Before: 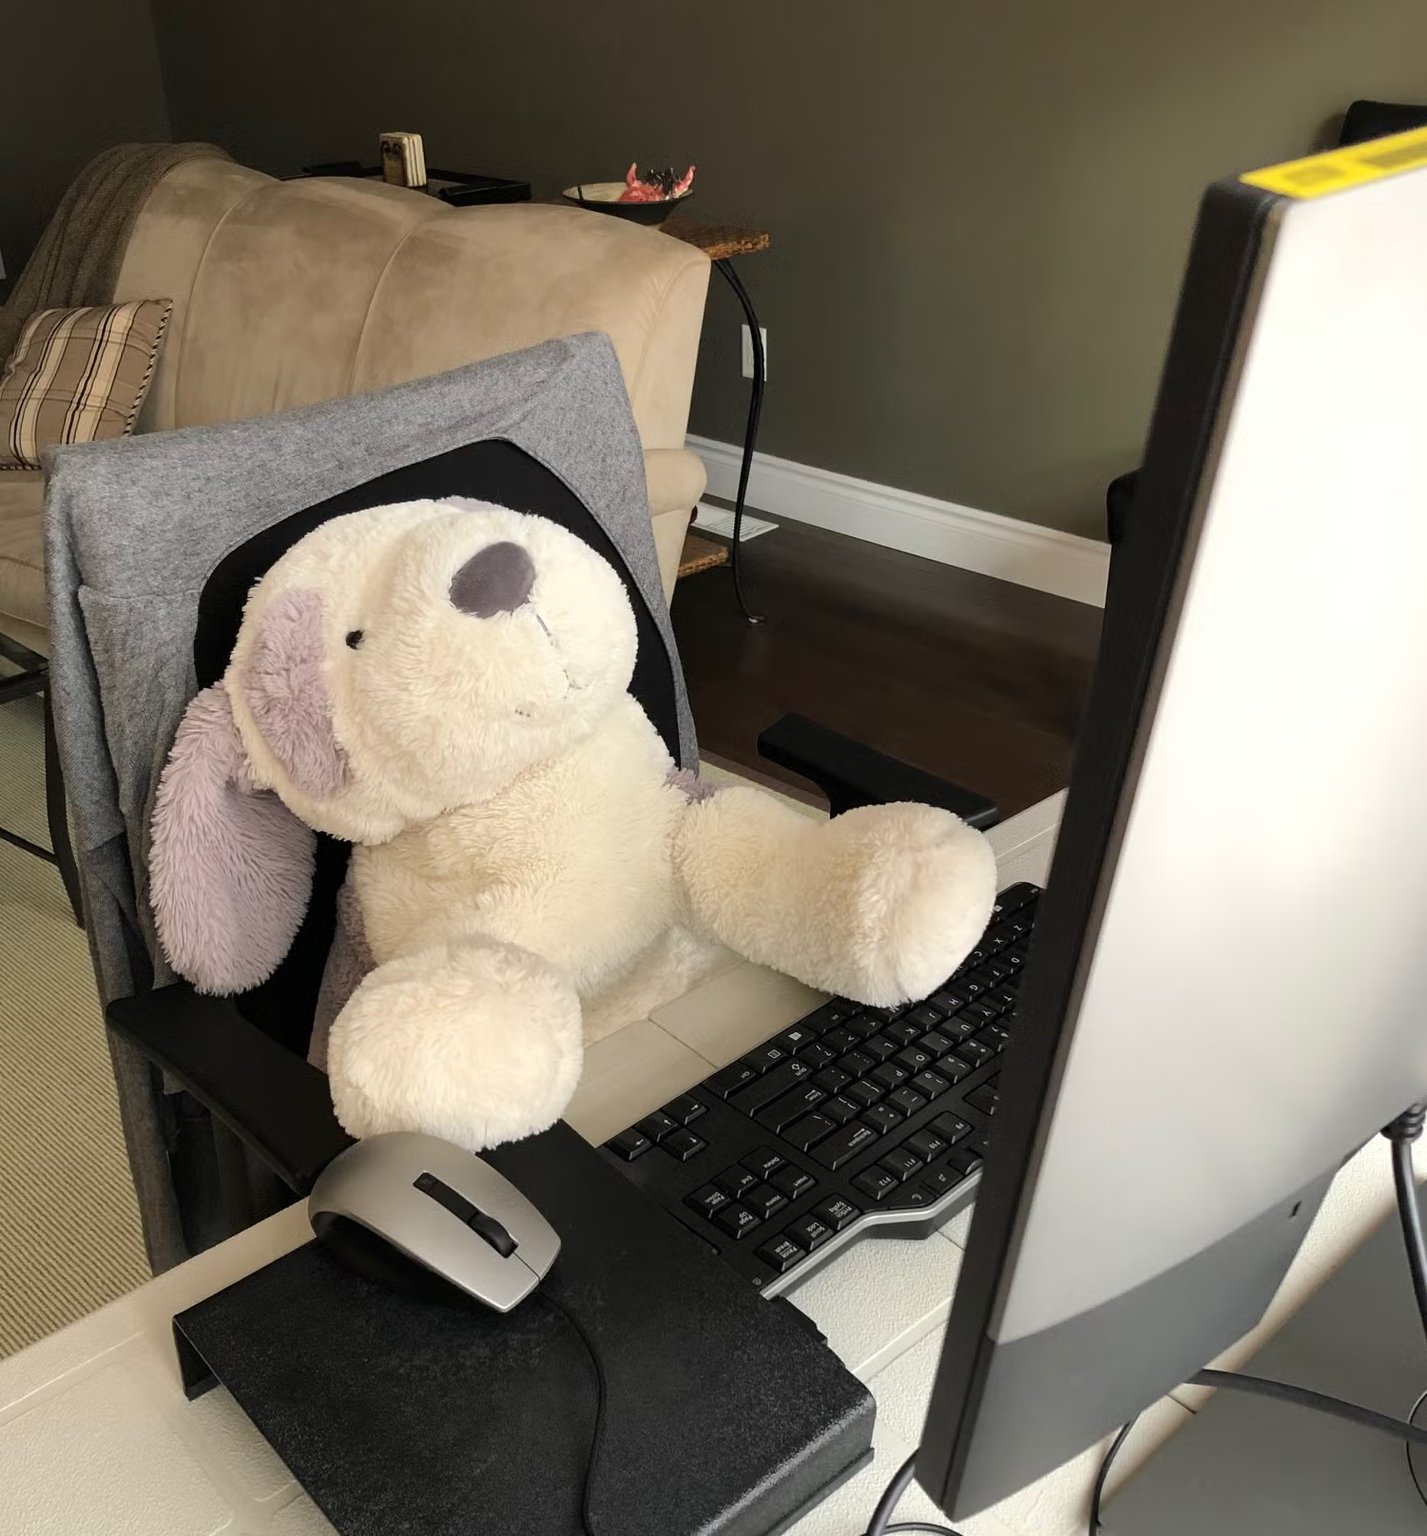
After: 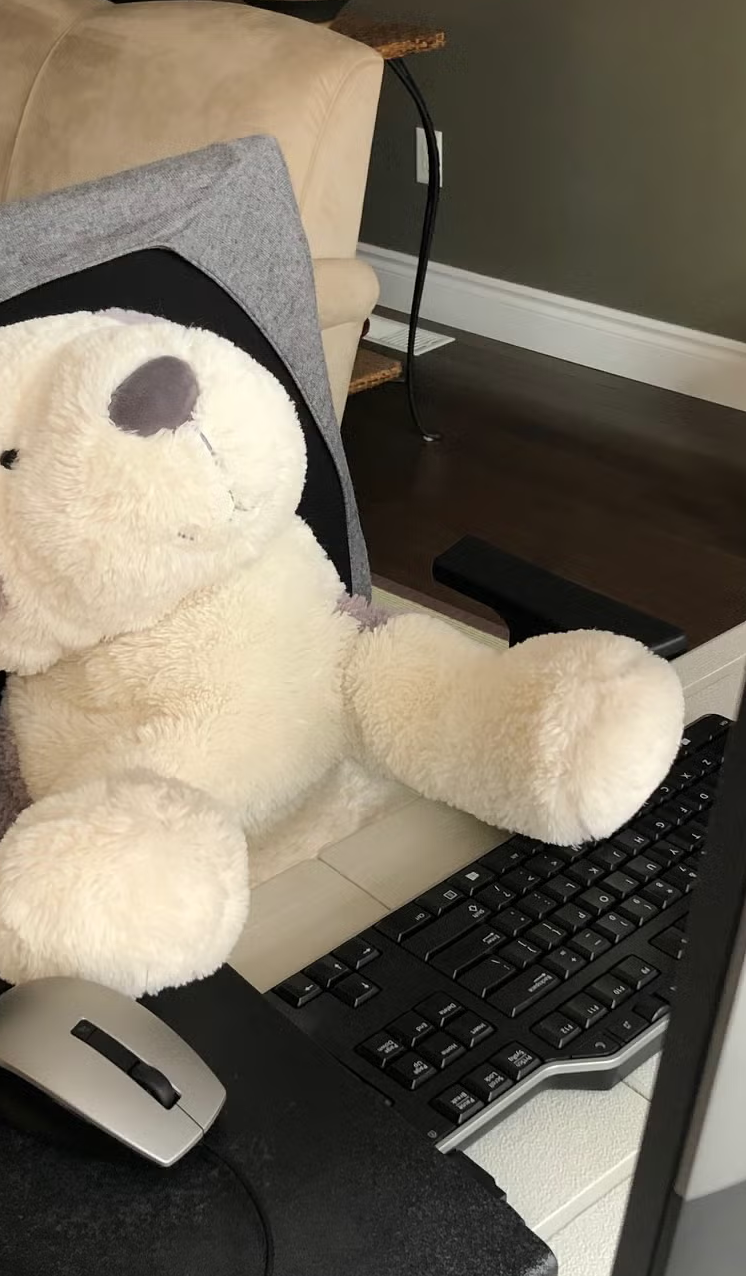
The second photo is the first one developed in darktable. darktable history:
crop and rotate: angle 0.012°, left 24.294%, top 13.242%, right 25.952%, bottom 7.757%
